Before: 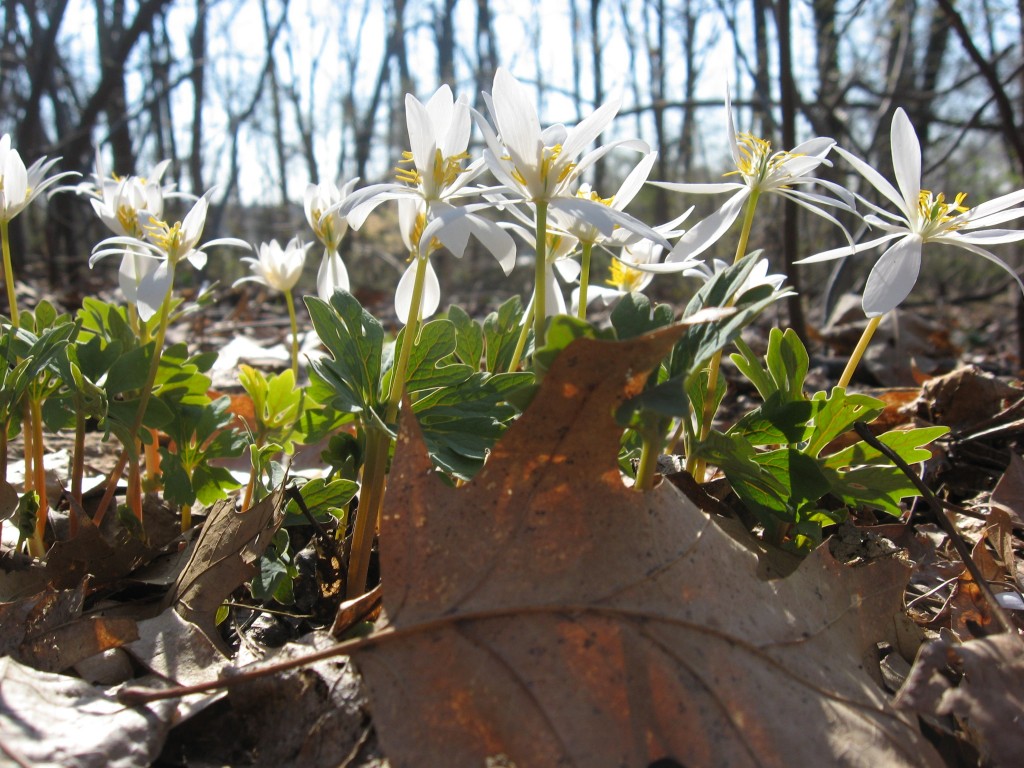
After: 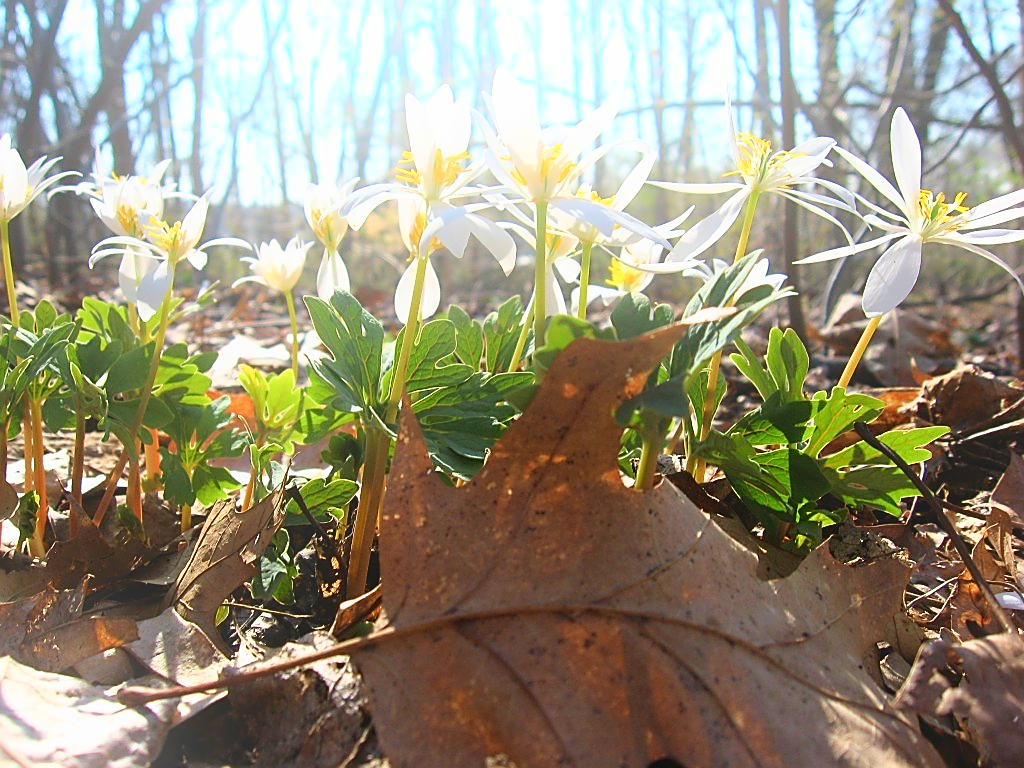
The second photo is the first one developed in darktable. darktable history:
bloom: on, module defaults
tone curve: curves: ch0 [(0, 0) (0.091, 0.077) (0.389, 0.458) (0.745, 0.82) (0.844, 0.908) (0.909, 0.942) (1, 0.973)]; ch1 [(0, 0) (0.437, 0.404) (0.5, 0.5) (0.529, 0.55) (0.58, 0.6) (0.616, 0.649) (1, 1)]; ch2 [(0, 0) (0.442, 0.415) (0.5, 0.5) (0.535, 0.557) (0.585, 0.62) (1, 1)], color space Lab, independent channels, preserve colors none
sharpen: radius 1.4, amount 1.25, threshold 0.7
shadows and highlights: shadows 0, highlights 40
